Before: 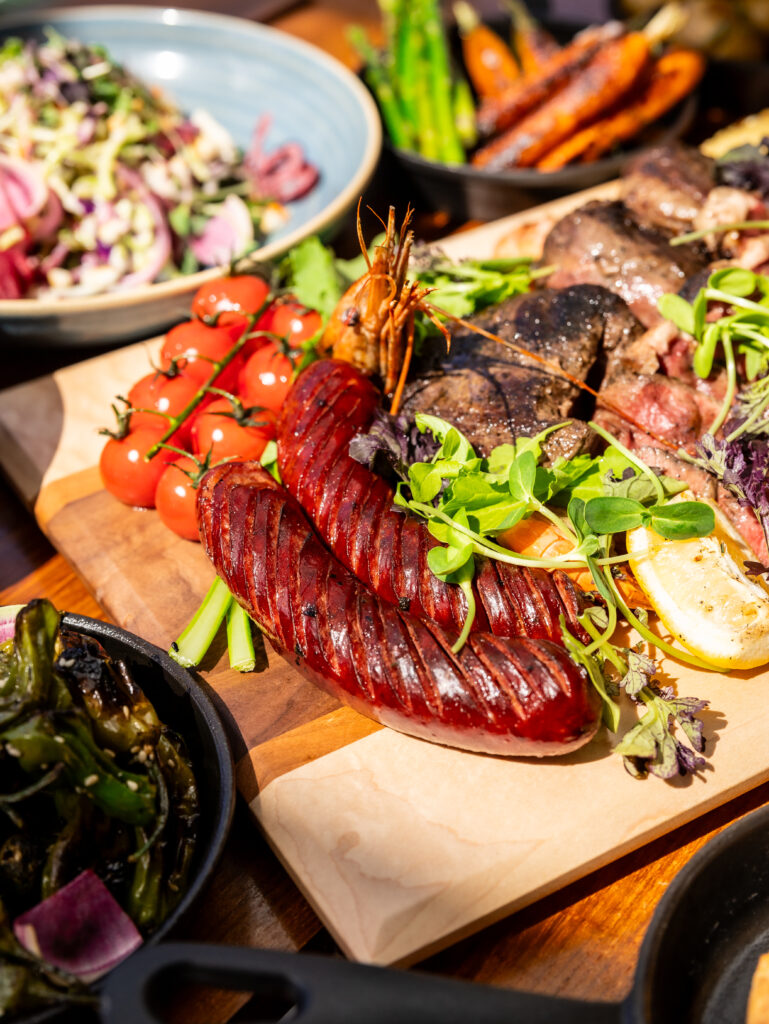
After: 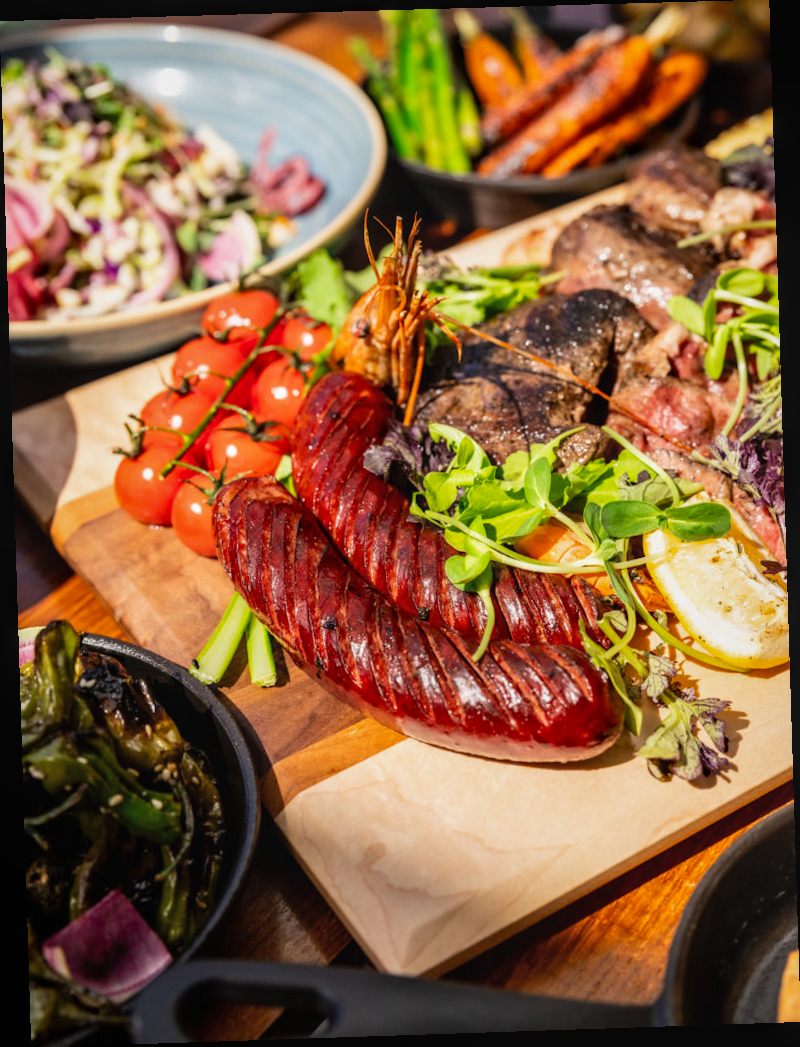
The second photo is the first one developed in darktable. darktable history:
rotate and perspective: rotation -1.77°, lens shift (horizontal) 0.004, automatic cropping off
local contrast: detail 110%
